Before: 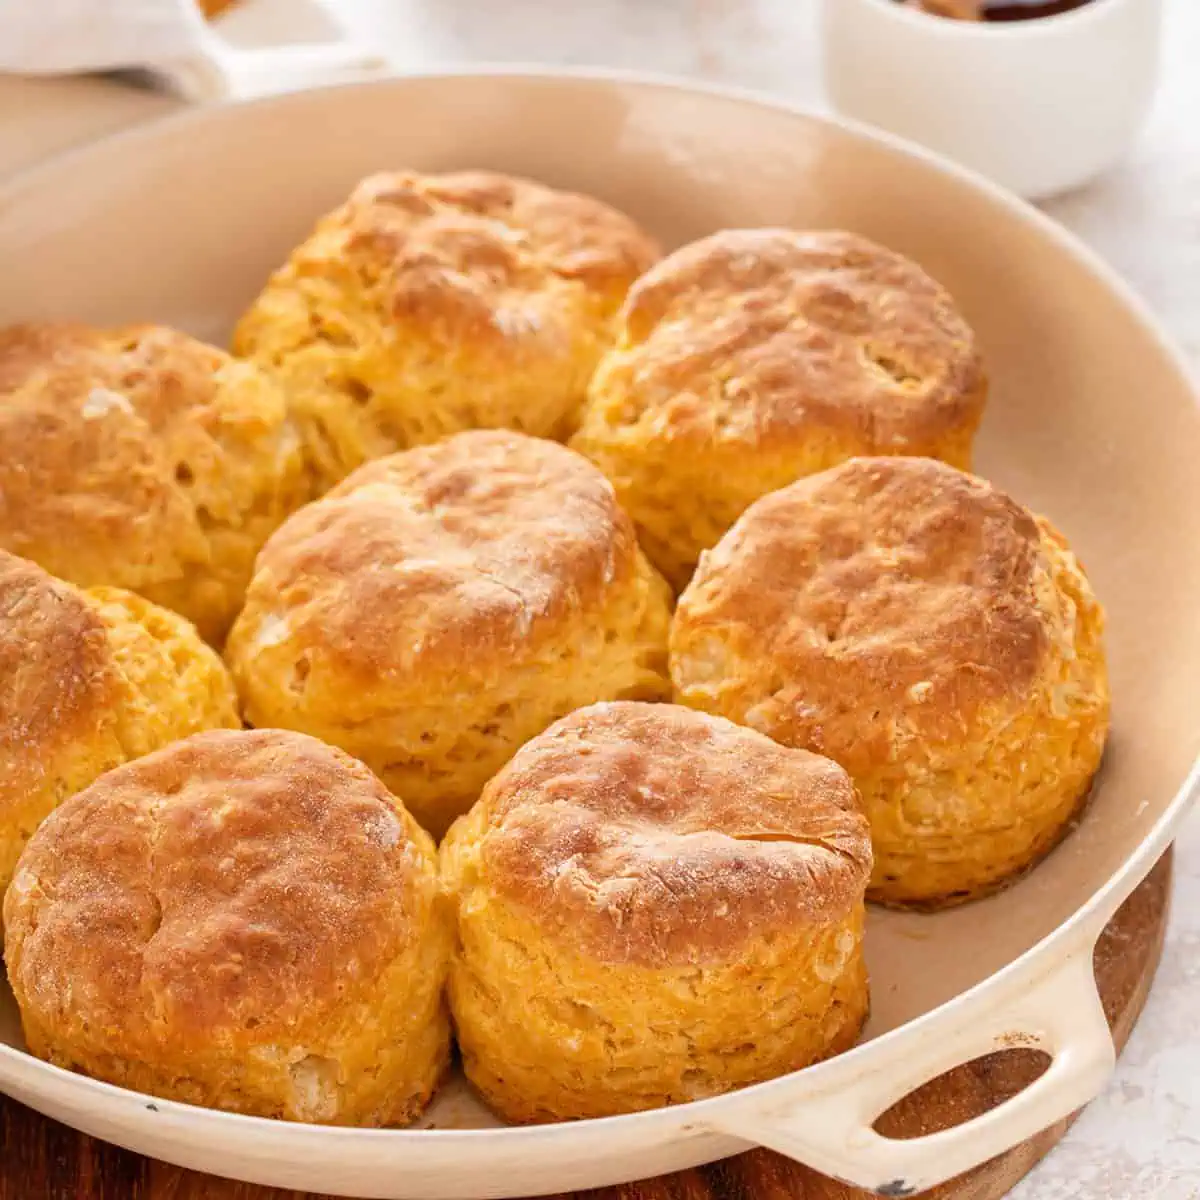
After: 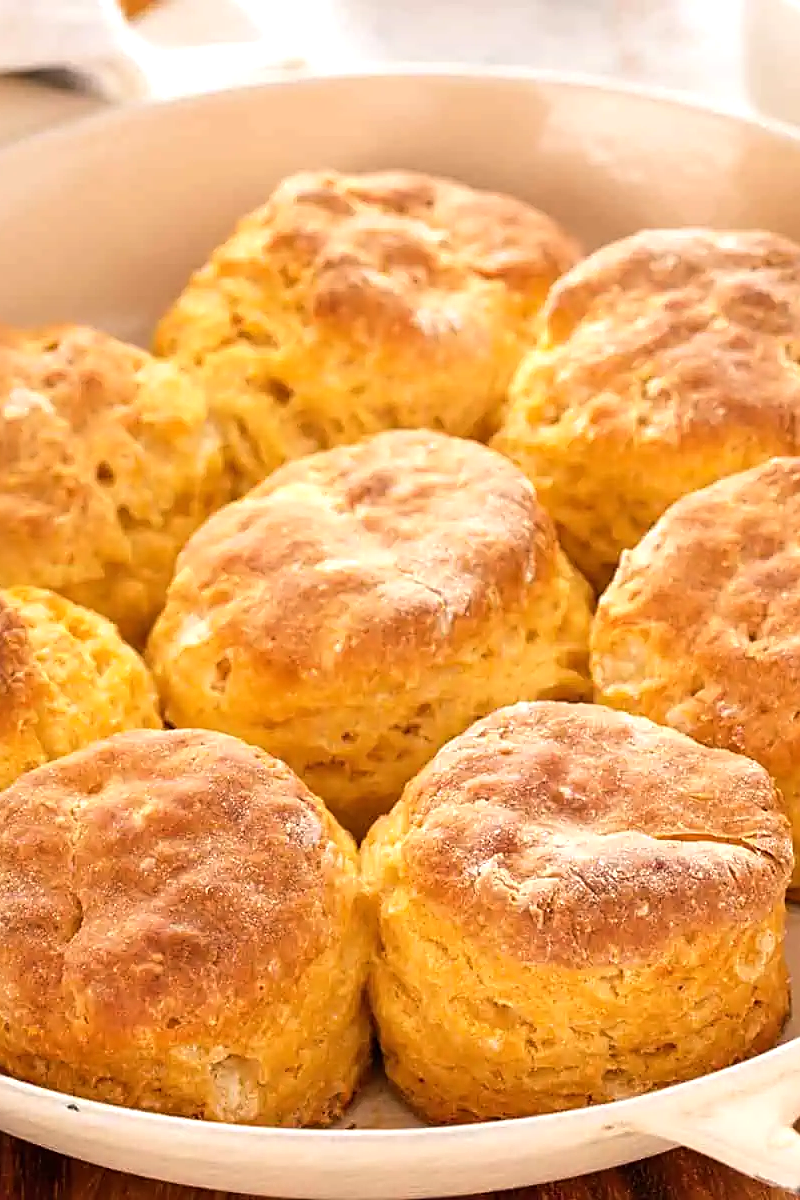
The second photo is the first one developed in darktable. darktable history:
crop and rotate: left 6.617%, right 26.717%
sharpen: on, module defaults
tone equalizer: -8 EV -0.417 EV, -7 EV -0.389 EV, -6 EV -0.333 EV, -5 EV -0.222 EV, -3 EV 0.222 EV, -2 EV 0.333 EV, -1 EV 0.389 EV, +0 EV 0.417 EV, edges refinement/feathering 500, mask exposure compensation -1.57 EV, preserve details no
